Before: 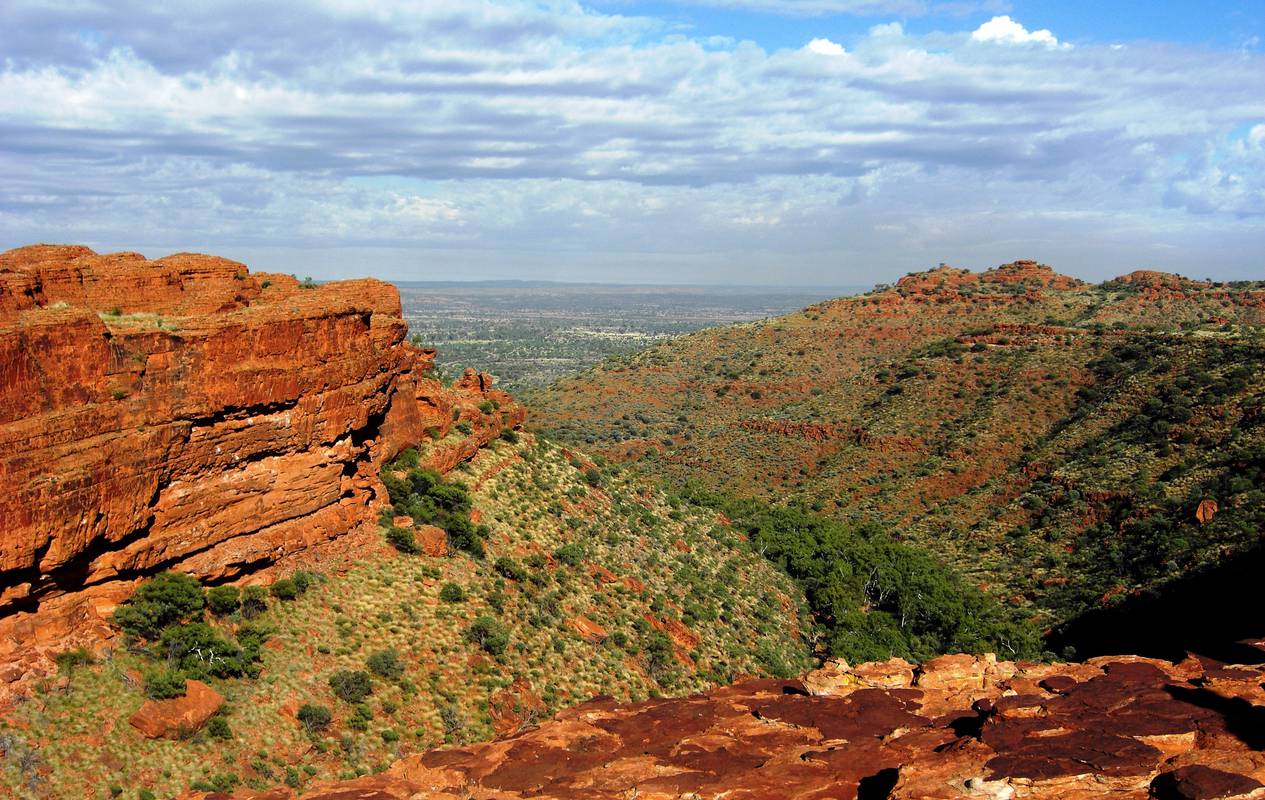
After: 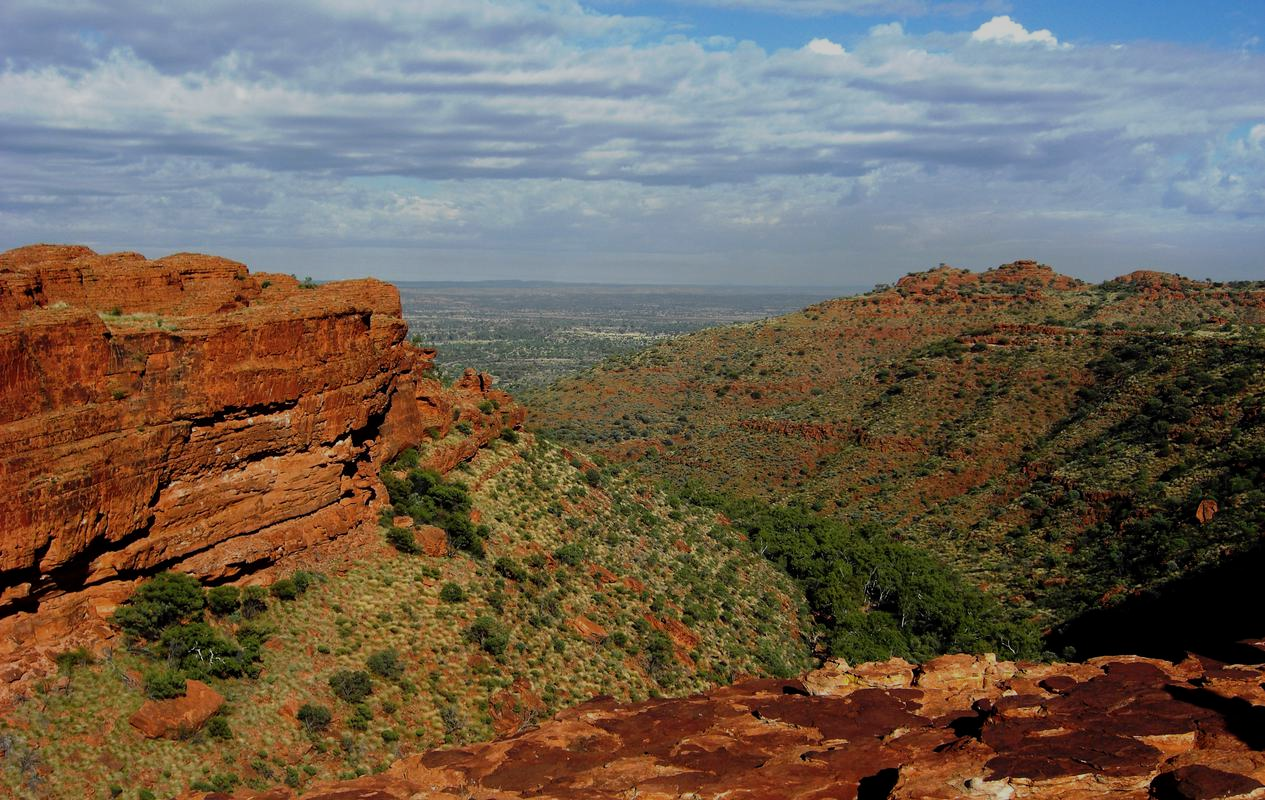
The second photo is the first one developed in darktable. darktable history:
exposure: black level correction 0, exposure -0.746 EV, compensate exposure bias true, compensate highlight preservation false
